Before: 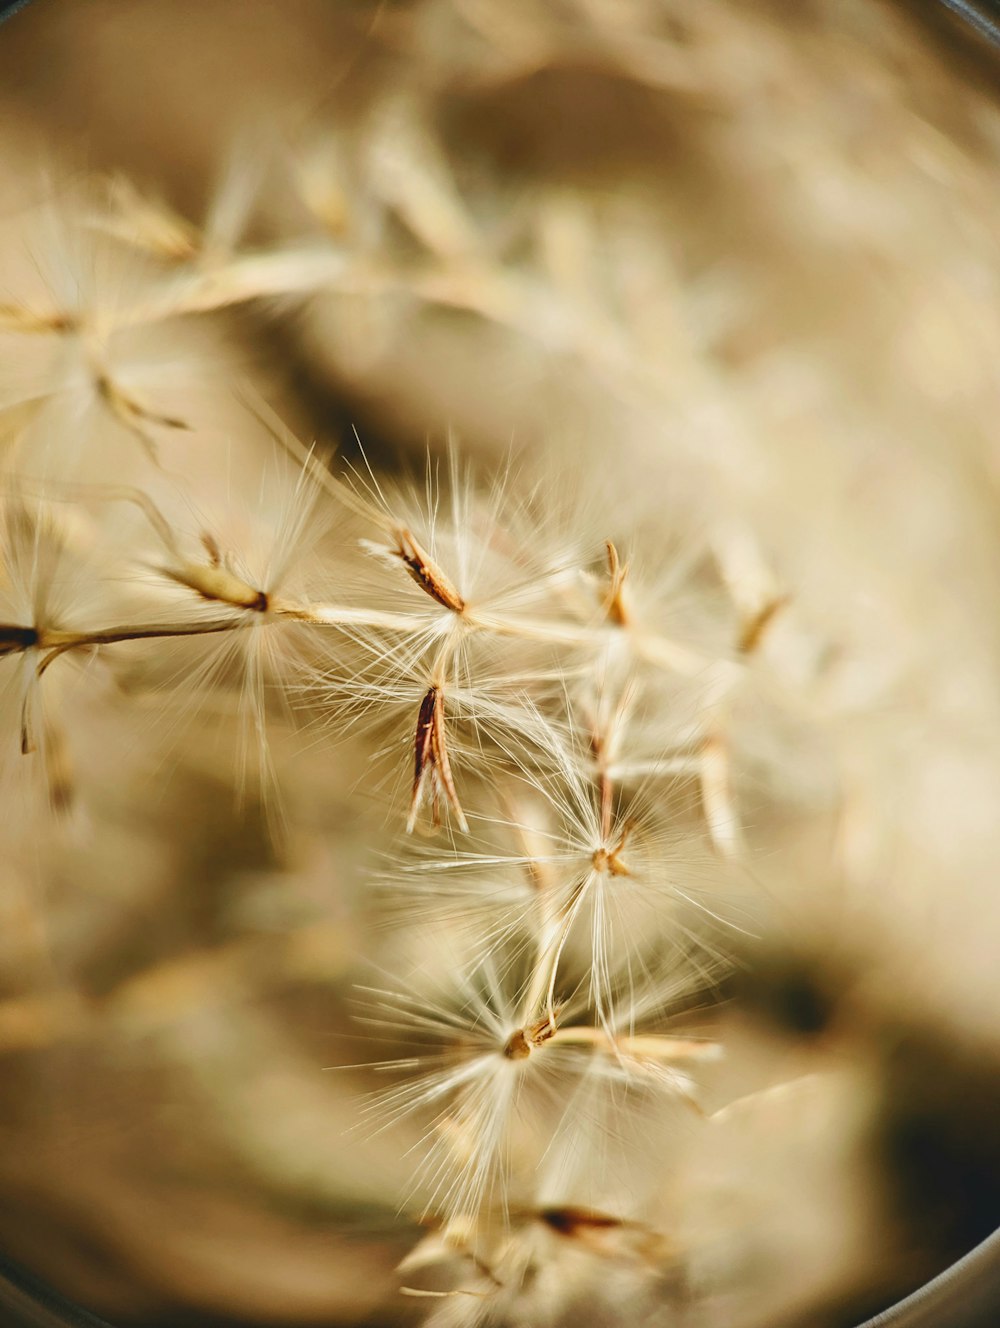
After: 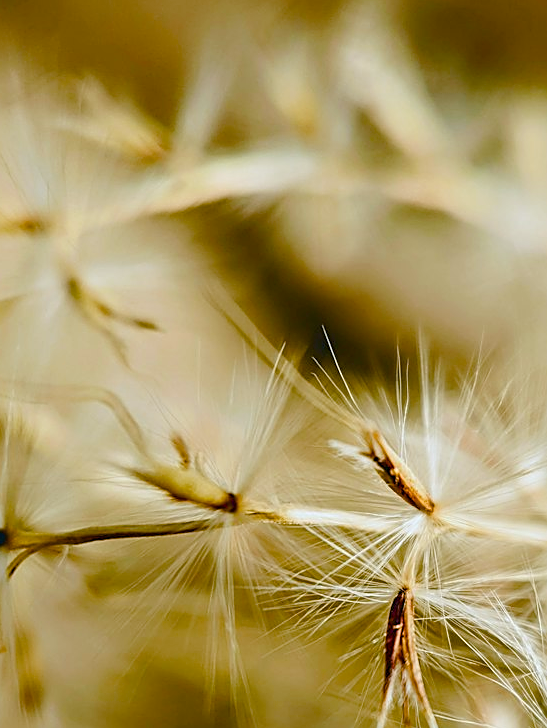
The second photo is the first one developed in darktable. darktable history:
crop and rotate: left 3.047%, top 7.509%, right 42.236%, bottom 37.598%
sharpen: on, module defaults
tone equalizer: on, module defaults
white balance: red 0.926, green 1.003, blue 1.133
color balance rgb: shadows lift › chroma 1%, shadows lift › hue 240.84°, highlights gain › chroma 2%, highlights gain › hue 73.2°, global offset › luminance -0.5%, perceptual saturation grading › global saturation 20%, perceptual saturation grading › highlights -25%, perceptual saturation grading › shadows 50%, global vibrance 25.26%
